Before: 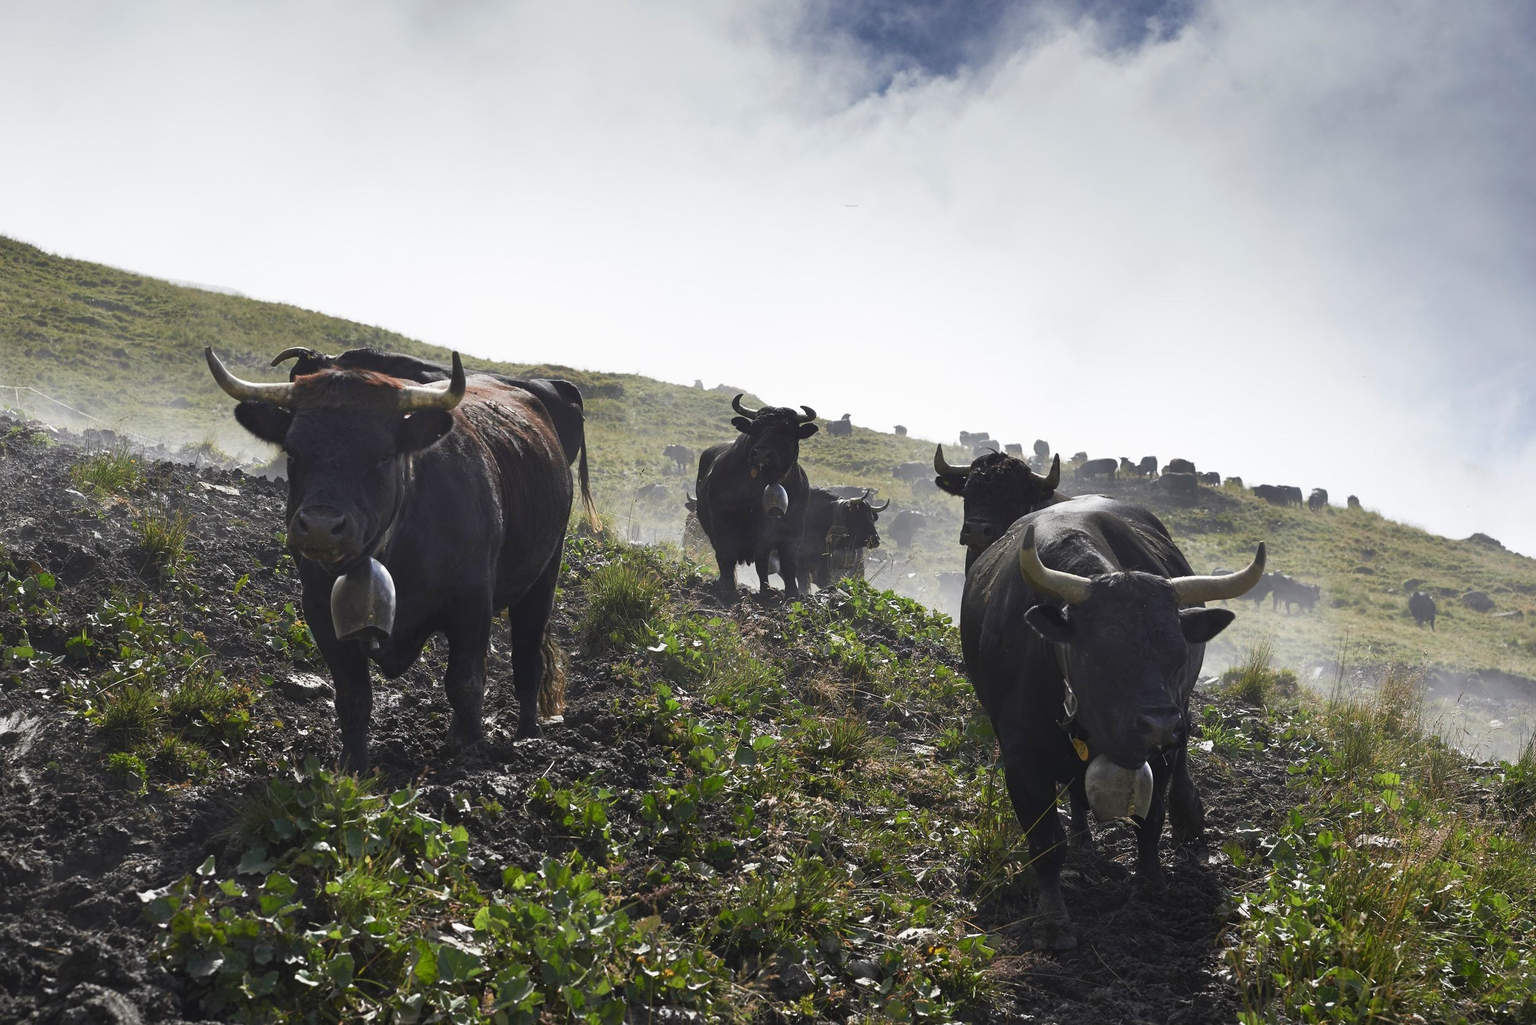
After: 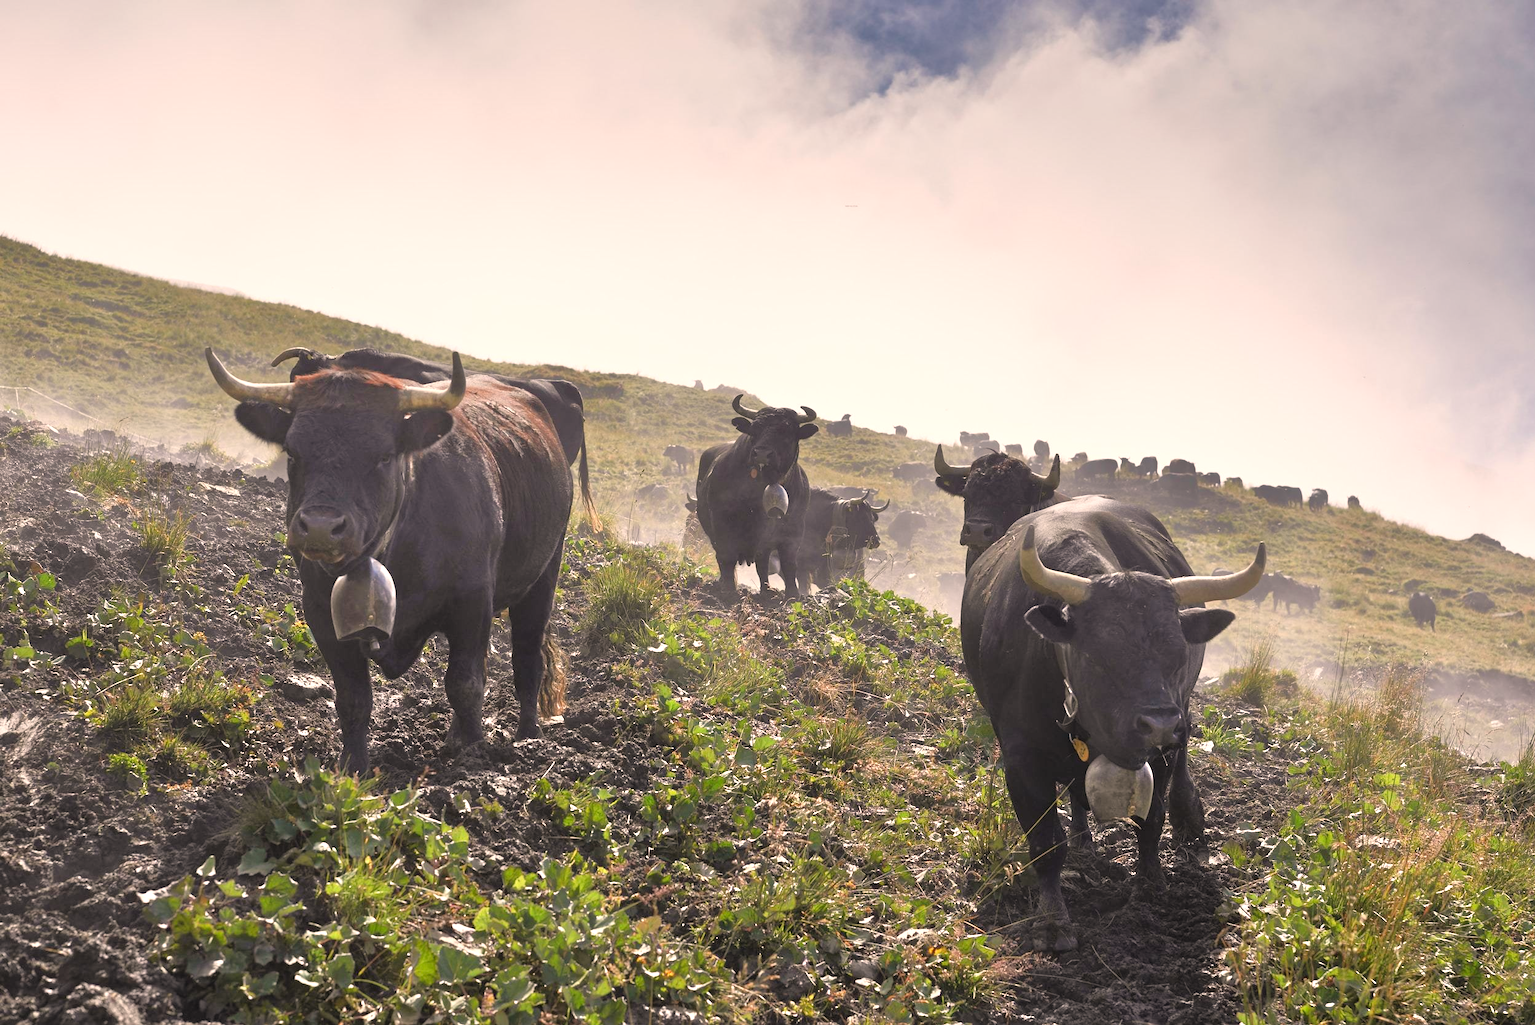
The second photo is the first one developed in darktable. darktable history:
white balance: red 1.127, blue 0.943
tone equalizer: -7 EV 0.15 EV, -6 EV 0.6 EV, -5 EV 1.15 EV, -4 EV 1.33 EV, -3 EV 1.15 EV, -2 EV 0.6 EV, -1 EV 0.15 EV, mask exposure compensation -0.5 EV
